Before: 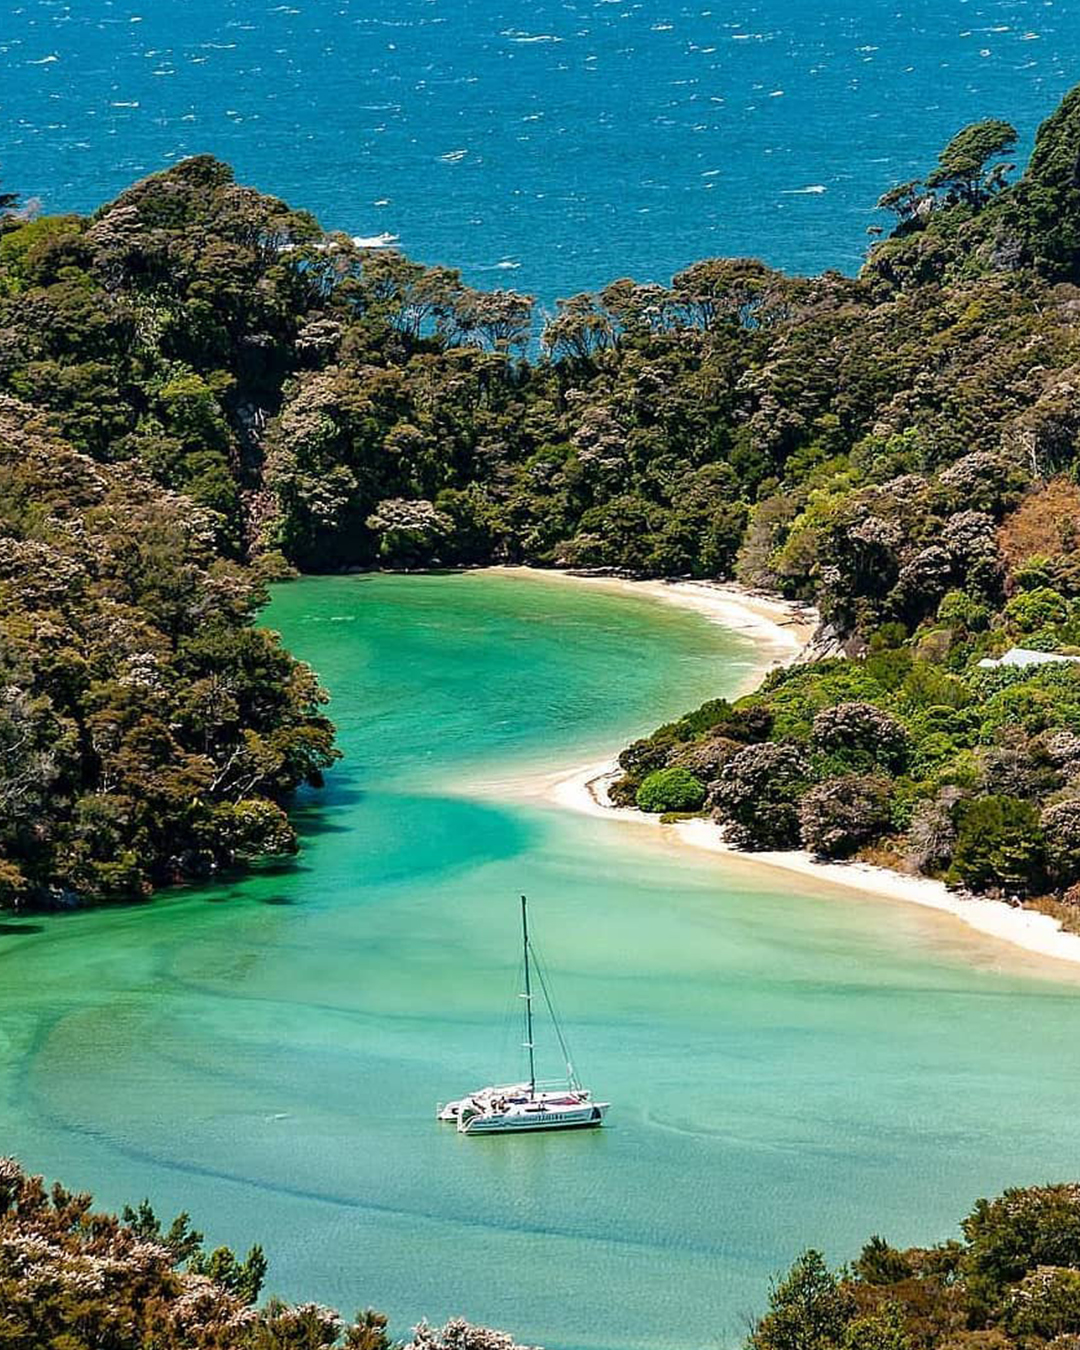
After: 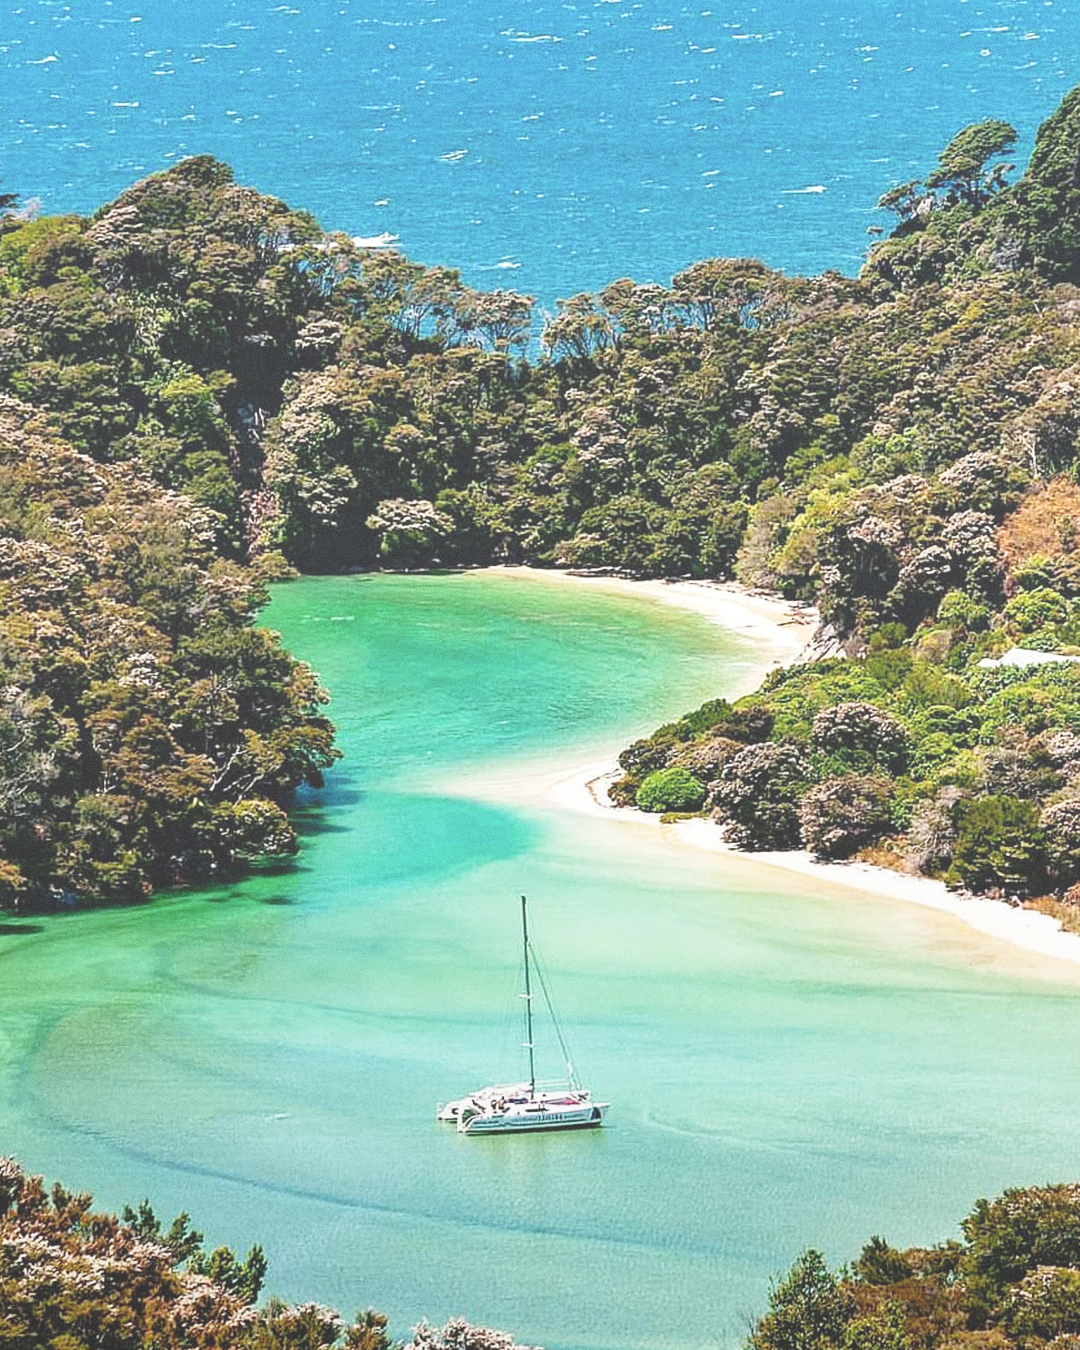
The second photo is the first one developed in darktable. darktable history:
grain: coarseness 0.09 ISO
base curve: curves: ch0 [(0, 0) (0.028, 0.03) (0.121, 0.232) (0.46, 0.748) (0.859, 0.968) (1, 1)], preserve colors none
exposure: black level correction -0.041, exposure 0.064 EV, compensate highlight preservation false
graduated density: rotation -180°, offset 24.95
